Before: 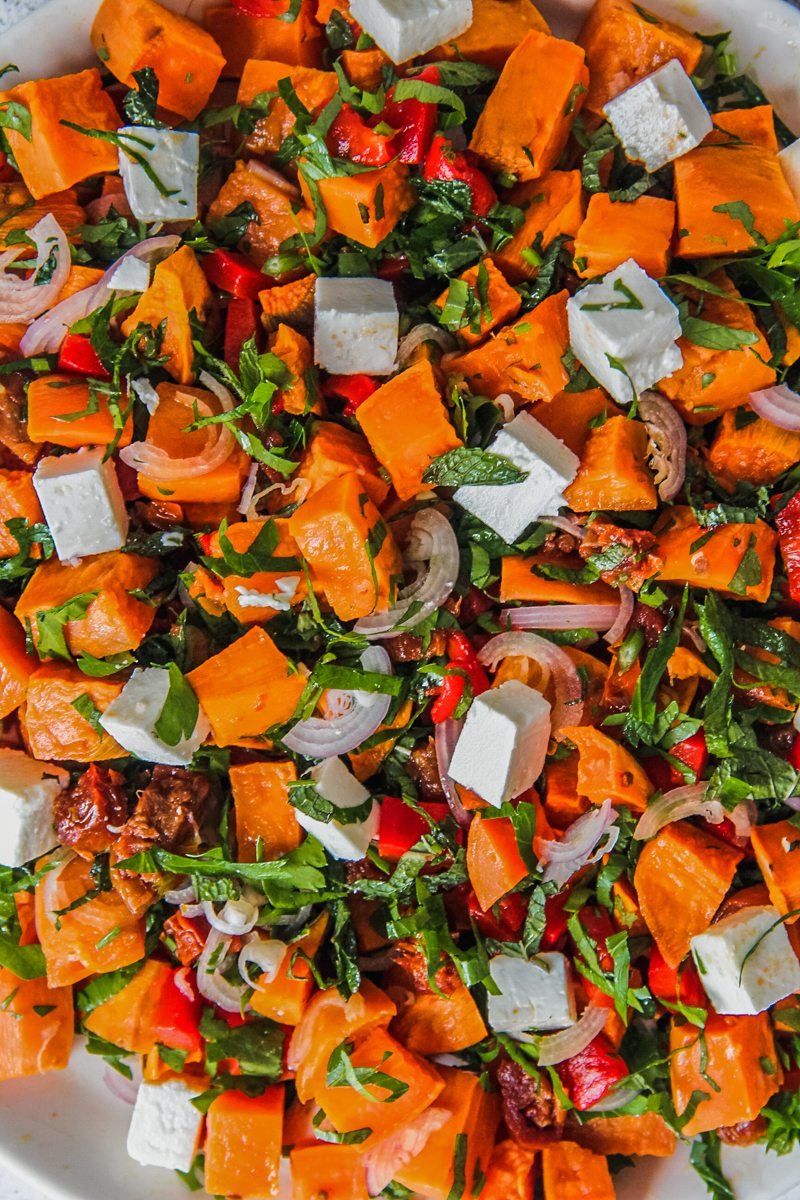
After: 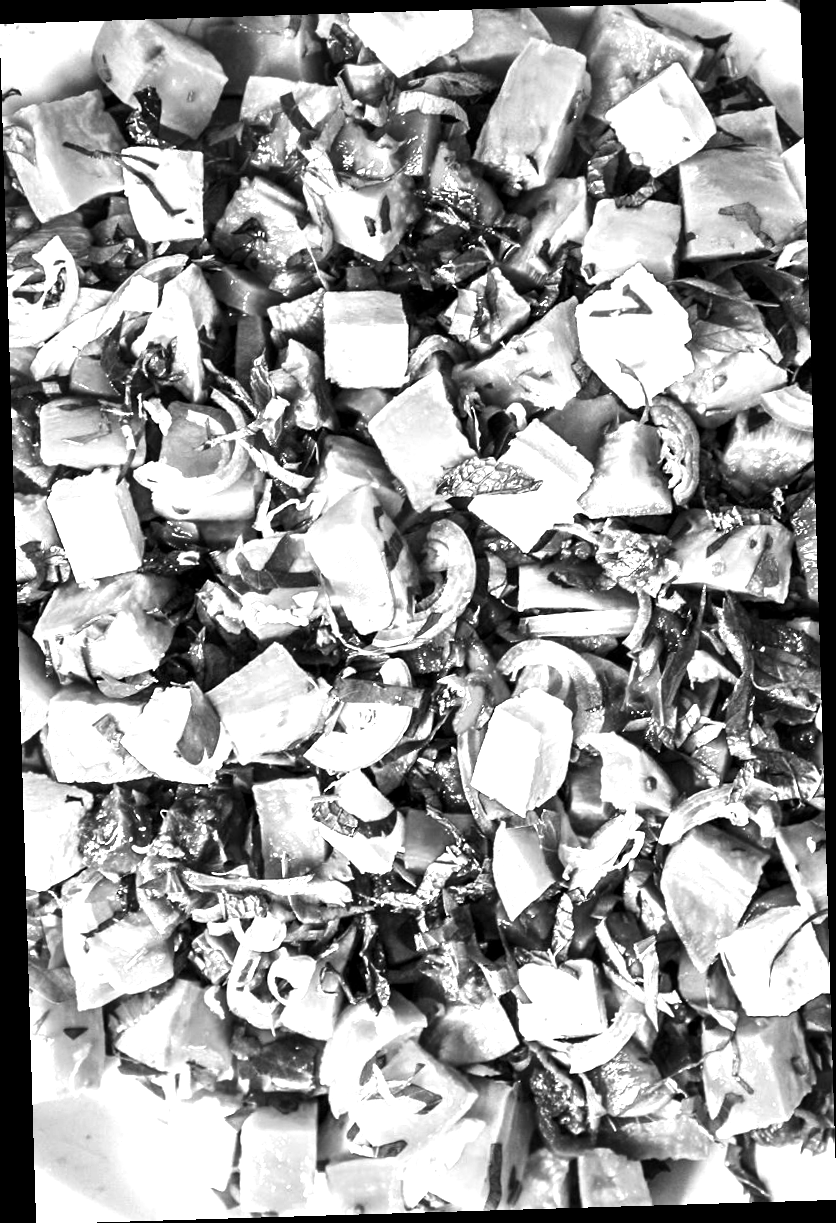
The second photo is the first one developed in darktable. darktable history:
rotate and perspective: rotation -1.75°, automatic cropping off
monochrome: on, module defaults
tone equalizer: on, module defaults
exposure: exposure 1.15 EV, compensate highlight preservation false
vignetting: fall-off radius 60%, automatic ratio true
vibrance: on, module defaults
color correction: highlights a* 0.003, highlights b* -0.283
levels: levels [0.044, 0.475, 0.791]
